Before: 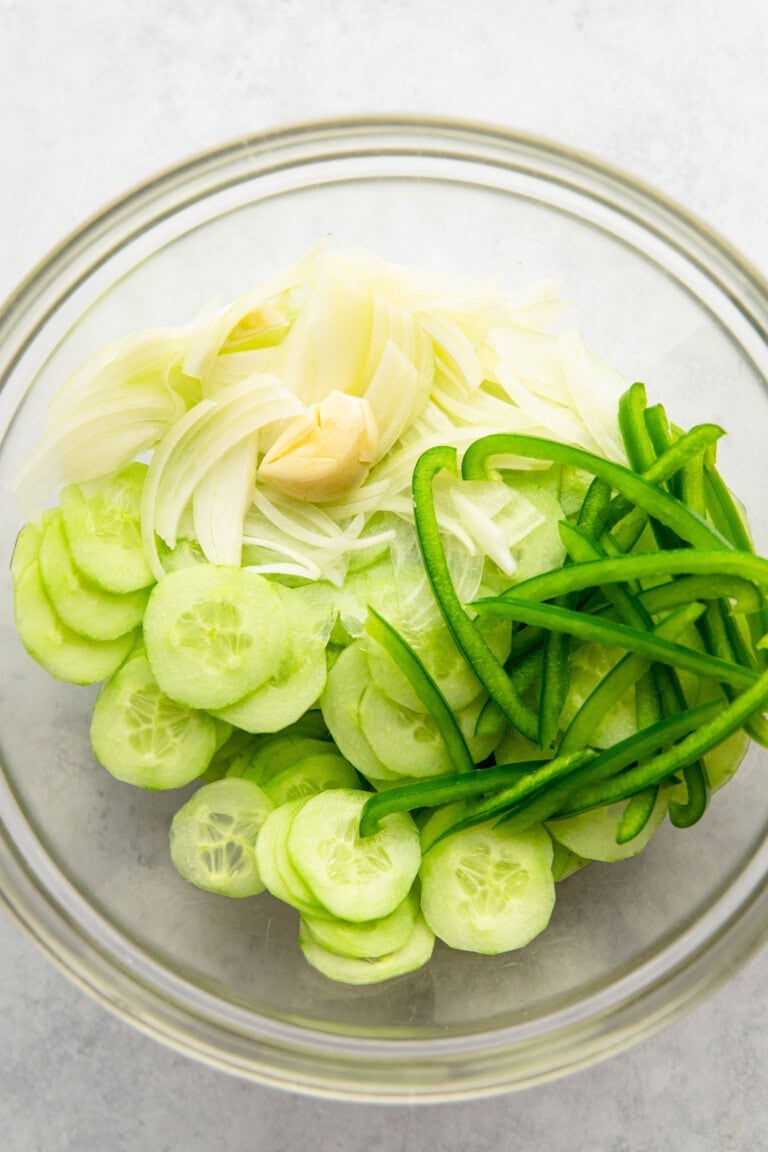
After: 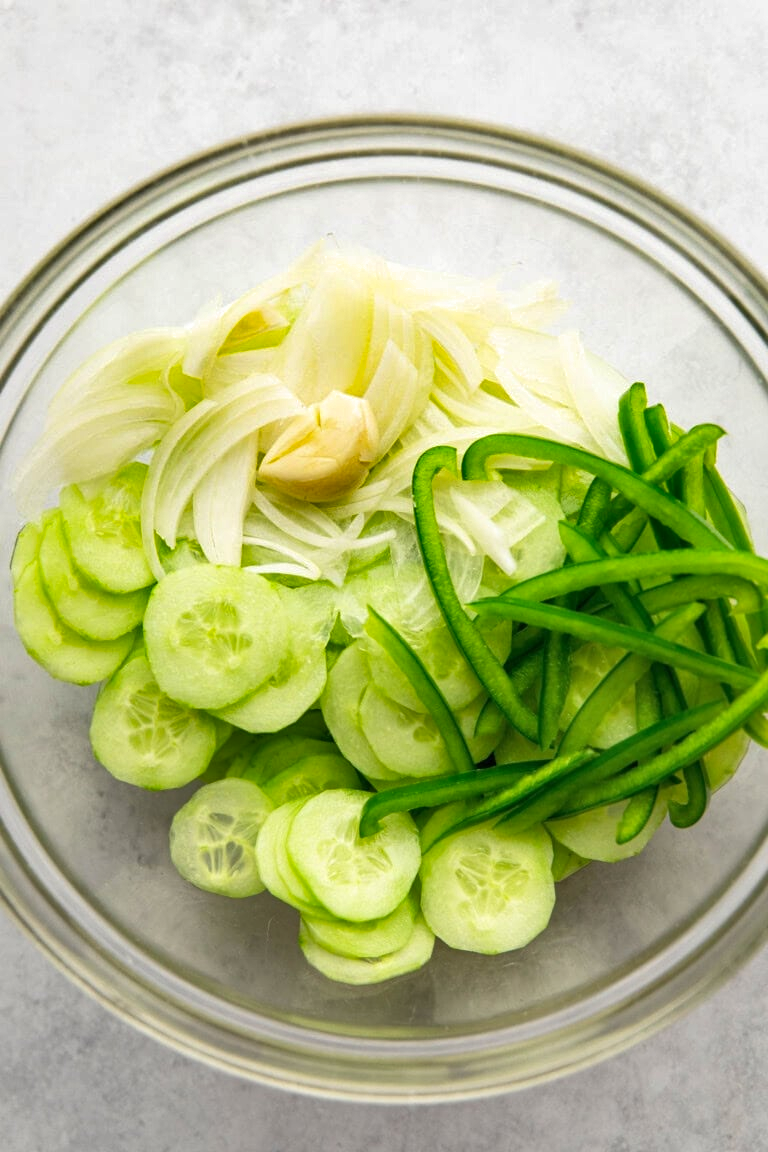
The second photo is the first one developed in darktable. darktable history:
levels: levels [0, 0.492, 0.984]
shadows and highlights: low approximation 0.01, soften with gaussian
